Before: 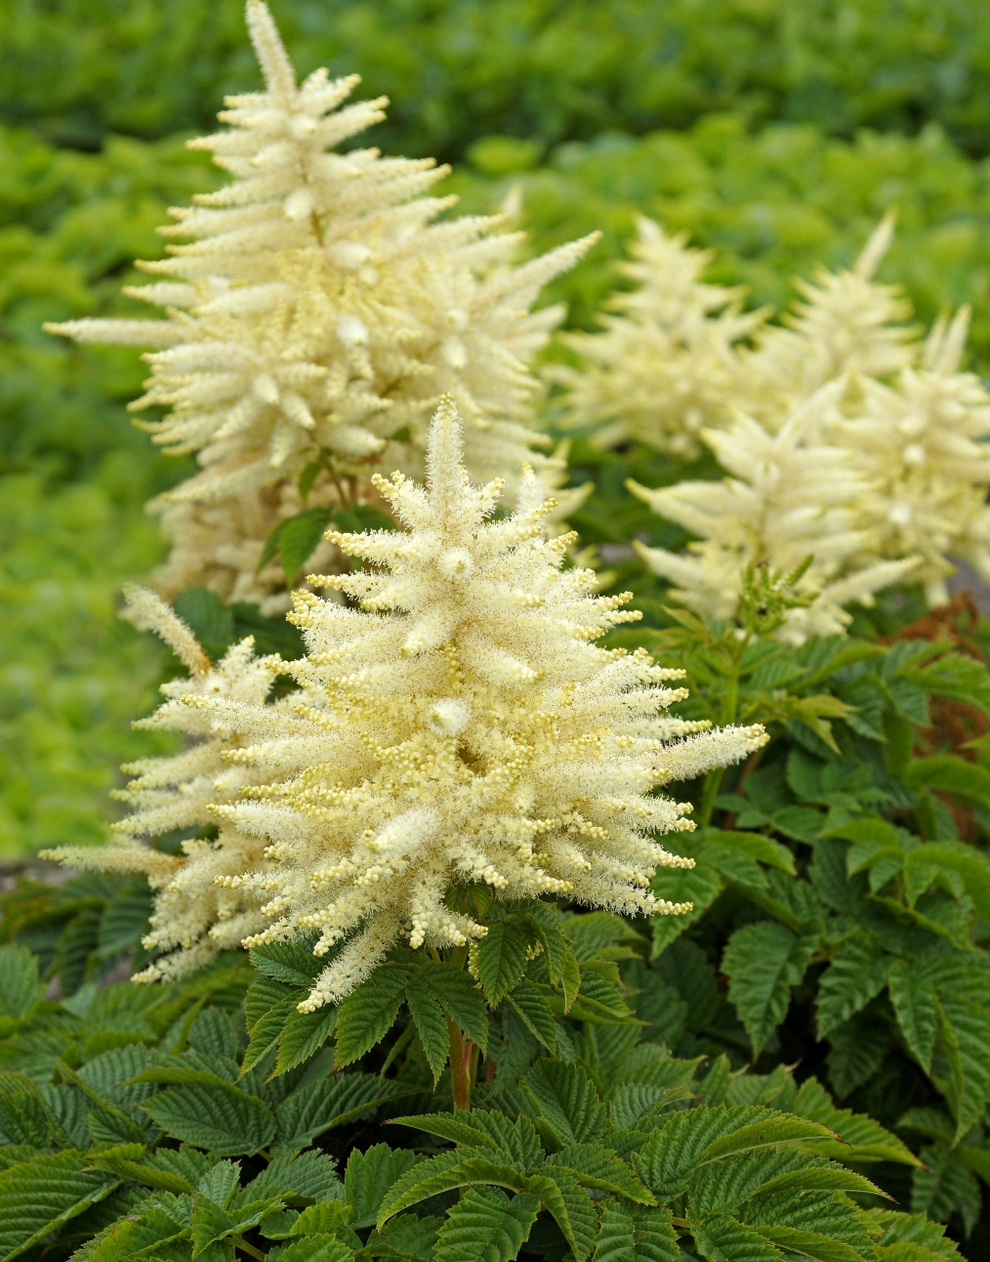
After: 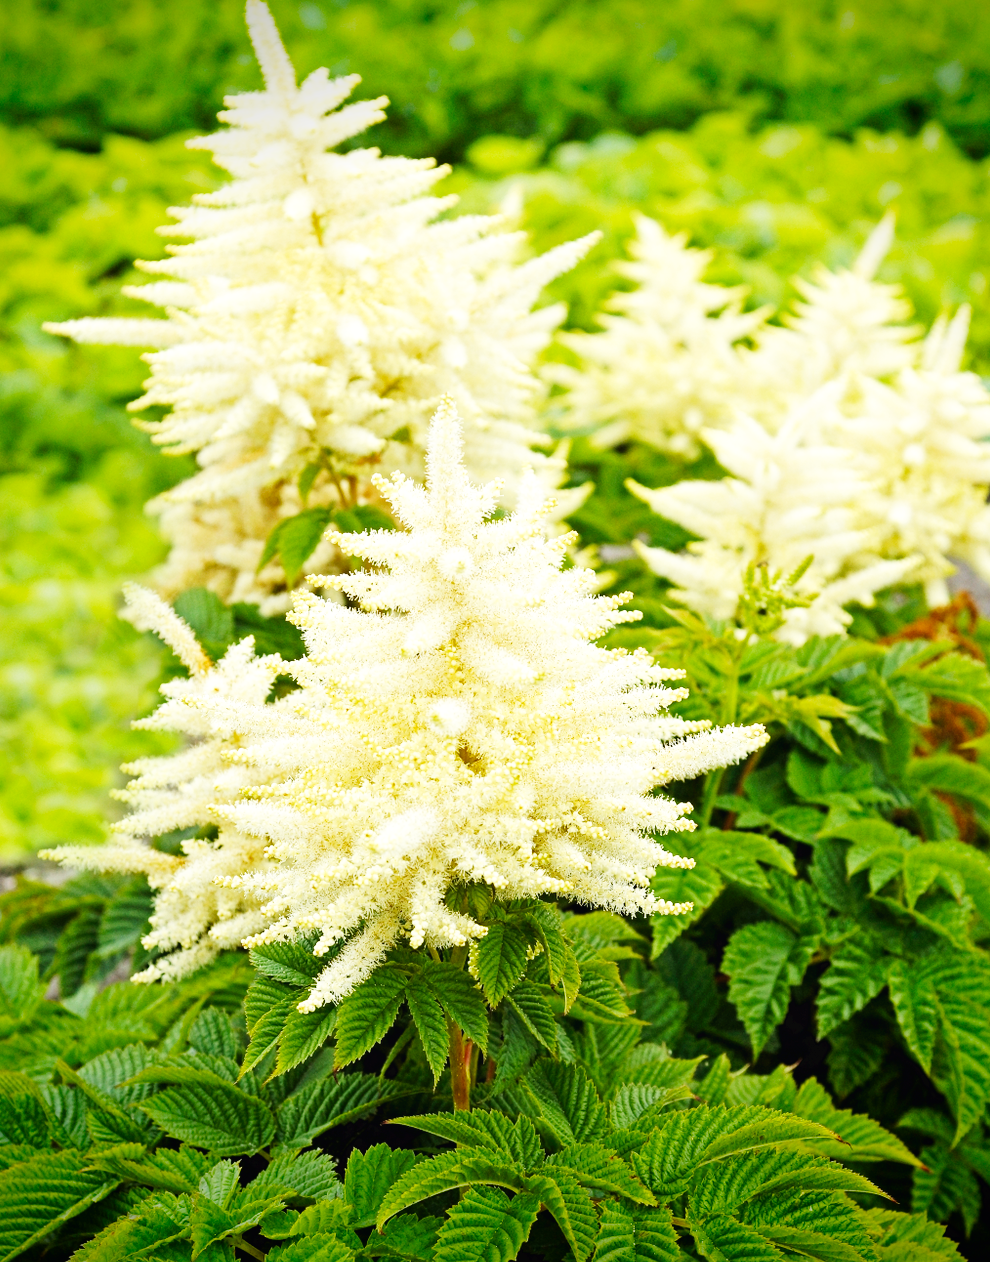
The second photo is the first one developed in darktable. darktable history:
vignetting: fall-off start 88.53%, fall-off radius 44.2%, saturation 0.376, width/height ratio 1.161
base curve: curves: ch0 [(0, 0.003) (0.001, 0.002) (0.006, 0.004) (0.02, 0.022) (0.048, 0.086) (0.094, 0.234) (0.162, 0.431) (0.258, 0.629) (0.385, 0.8) (0.548, 0.918) (0.751, 0.988) (1, 1)], preserve colors none
exposure: compensate exposure bias true, compensate highlight preservation false
